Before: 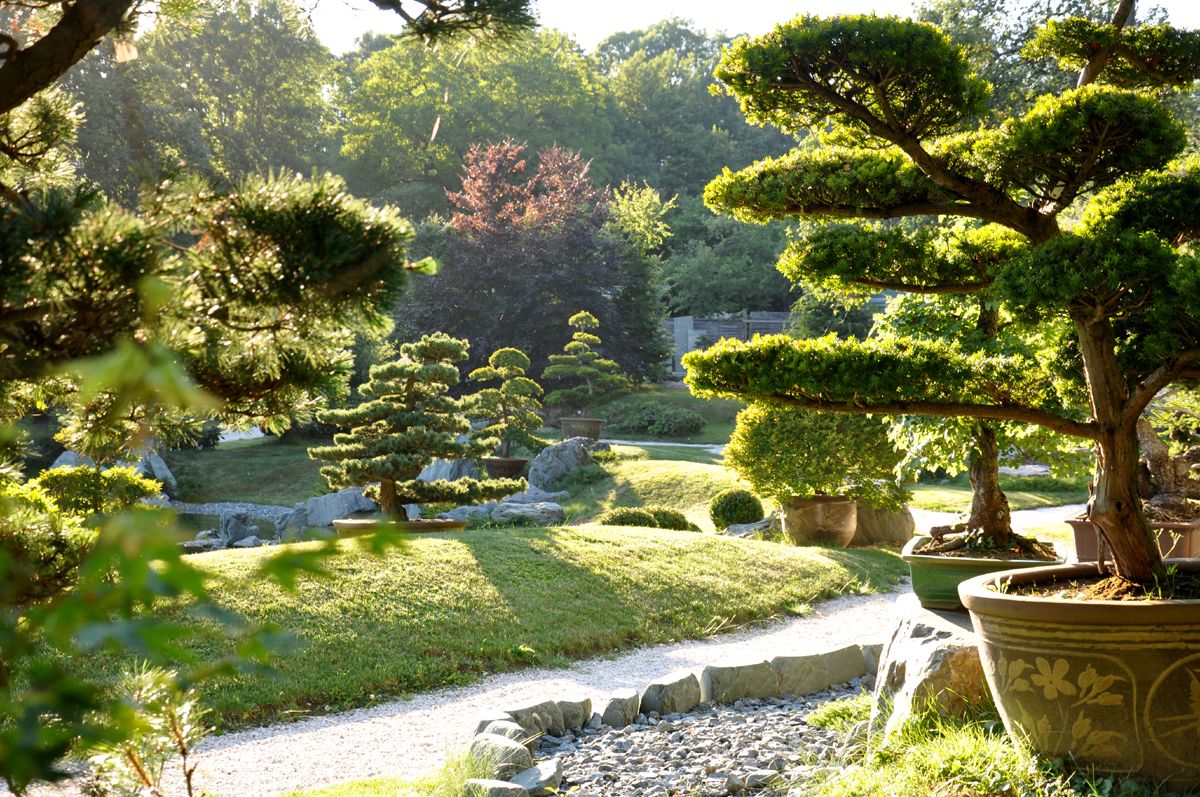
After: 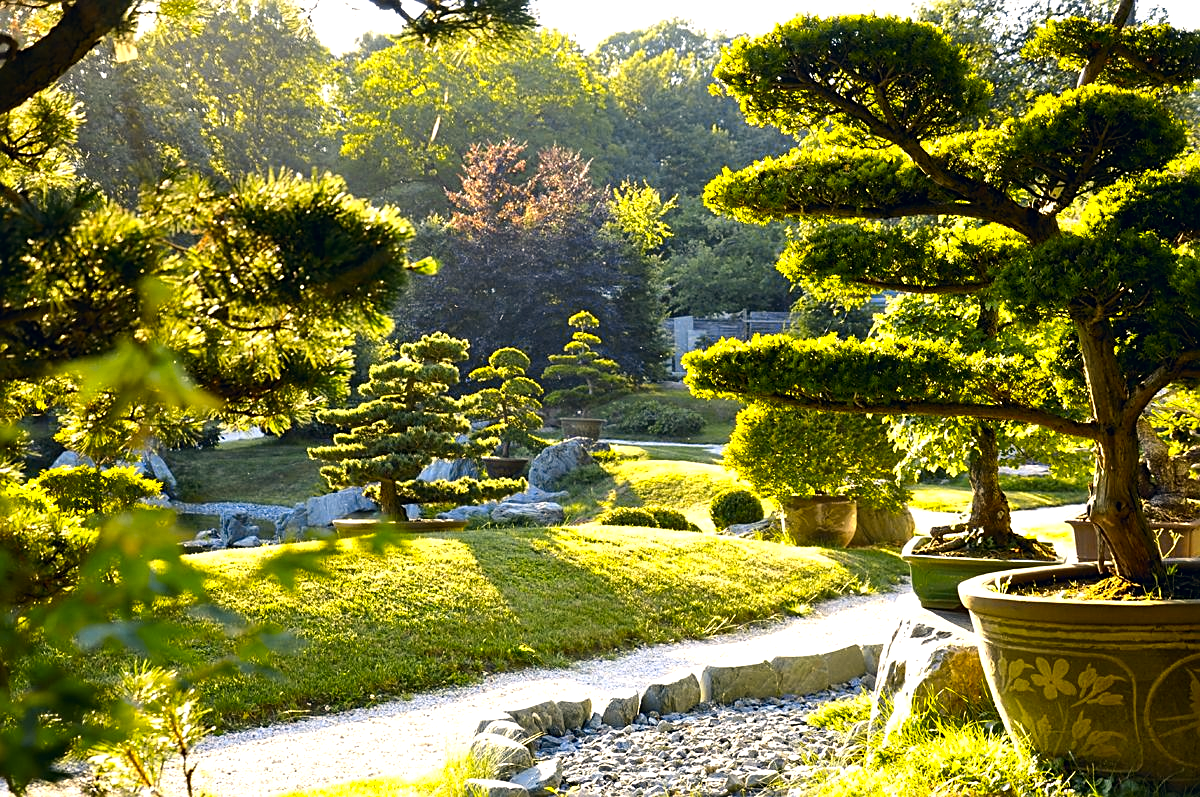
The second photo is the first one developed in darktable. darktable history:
color correction: highlights a* 2.75, highlights b* 5, shadows a* -2.04, shadows b* -4.84, saturation 0.8
tone equalizer: -8 EV -0.417 EV, -7 EV -0.389 EV, -6 EV -0.333 EV, -5 EV -0.222 EV, -3 EV 0.222 EV, -2 EV 0.333 EV, -1 EV 0.389 EV, +0 EV 0.417 EV, edges refinement/feathering 500, mask exposure compensation -1.57 EV, preserve details no
sharpen: on, module defaults
color contrast: green-magenta contrast 1.12, blue-yellow contrast 1.95, unbound 0
